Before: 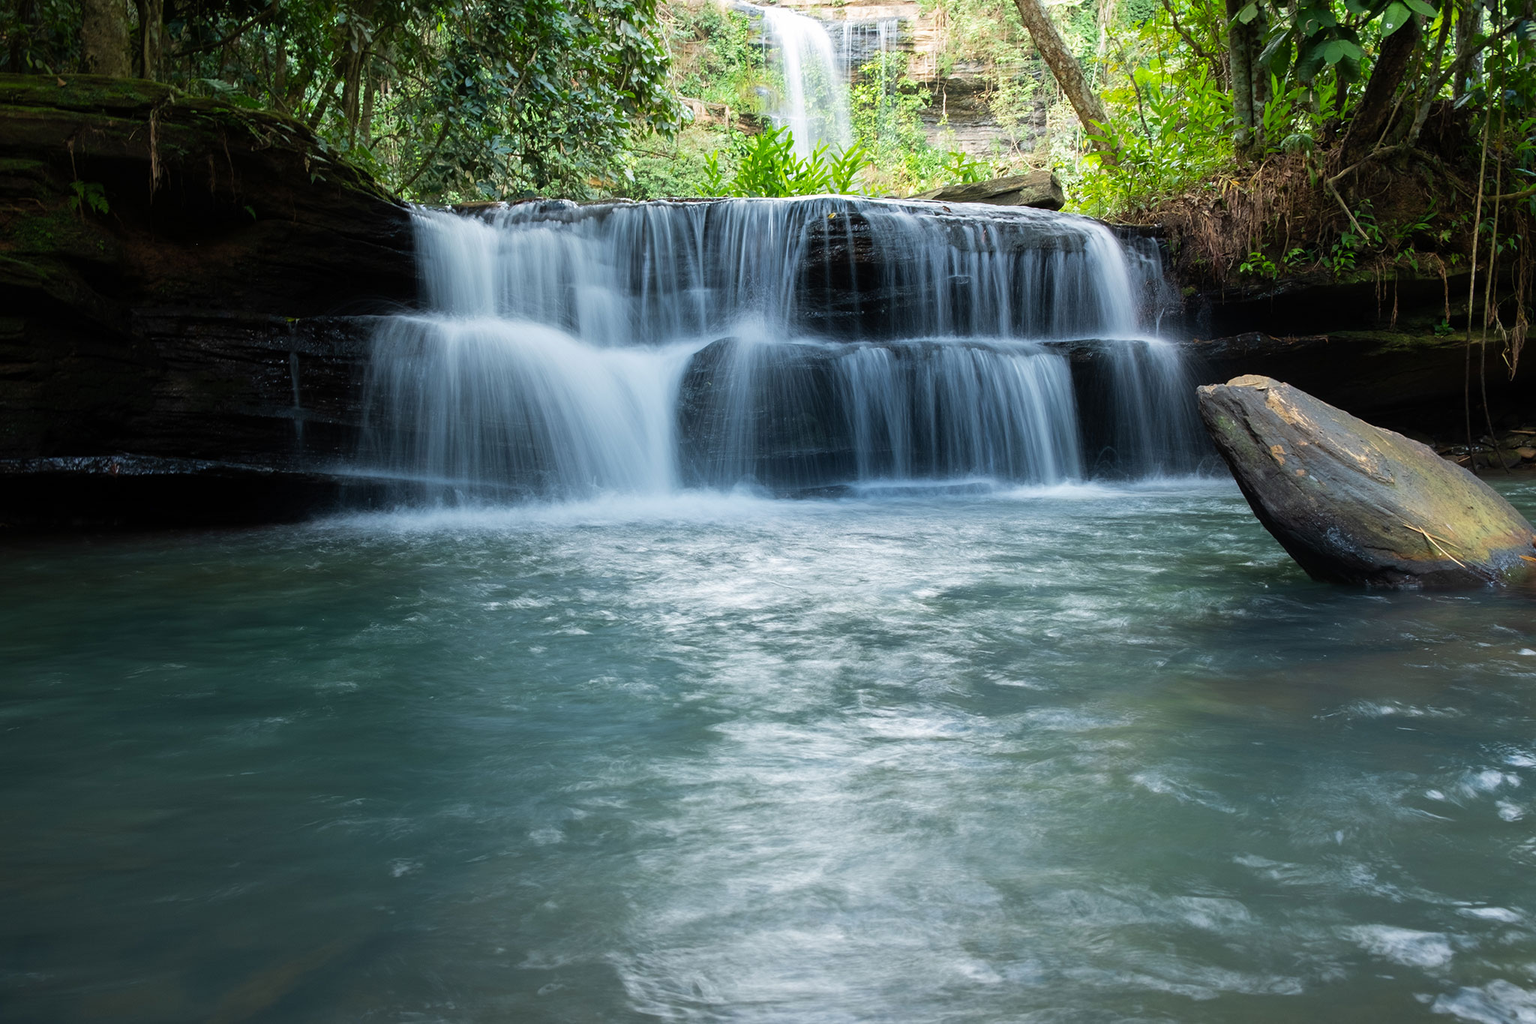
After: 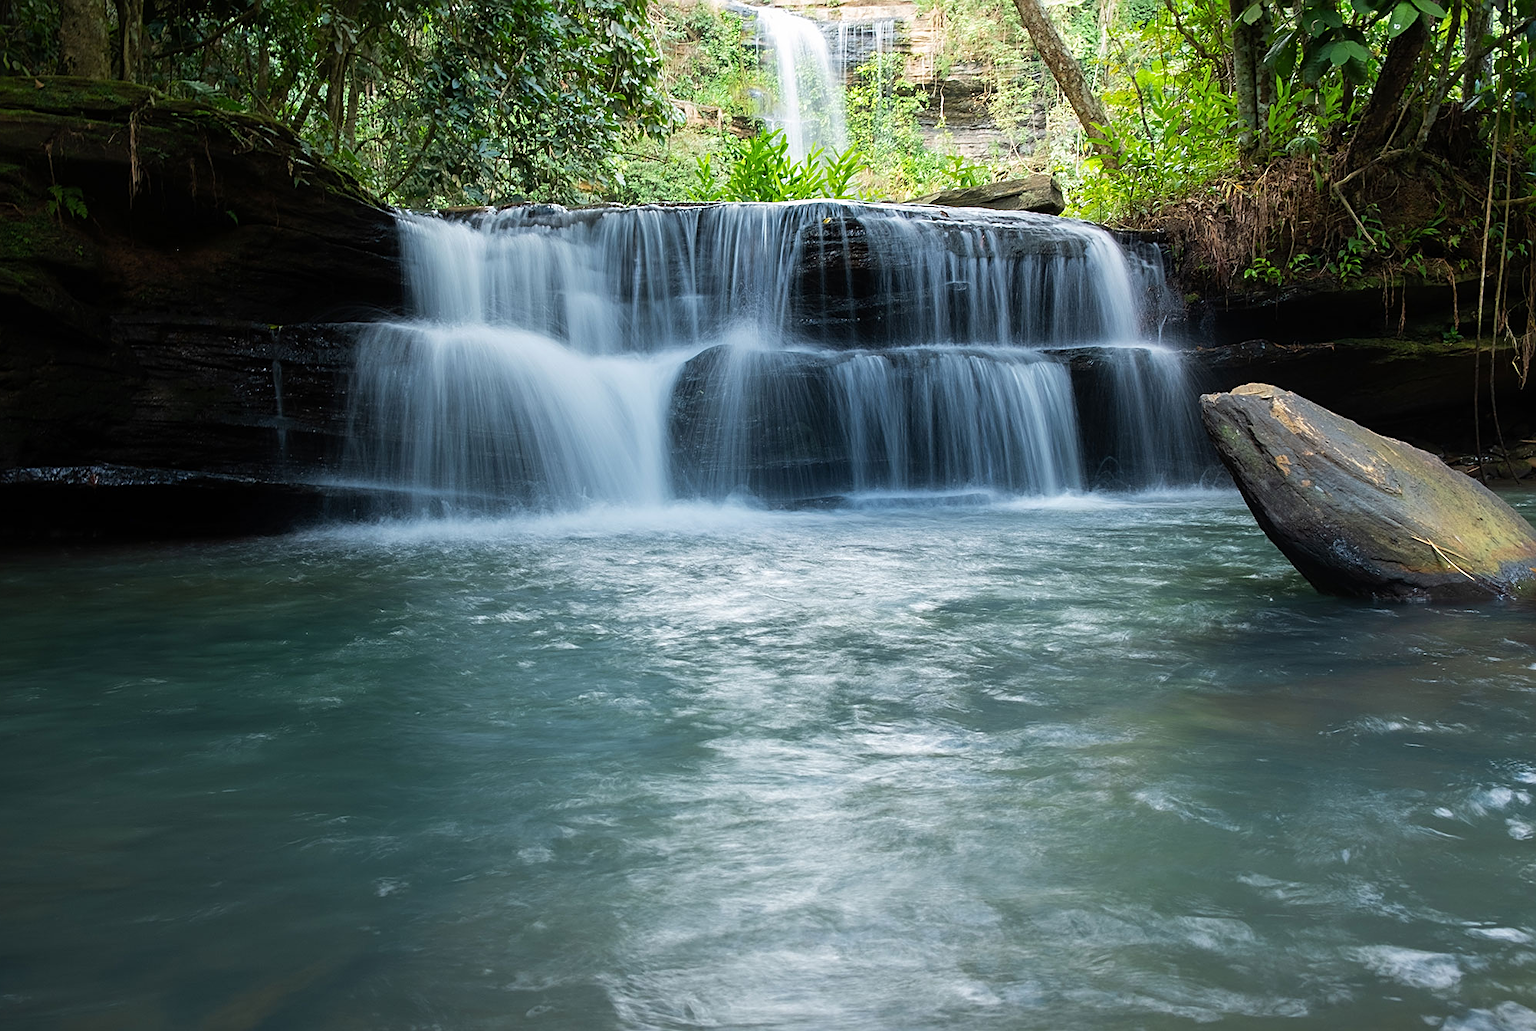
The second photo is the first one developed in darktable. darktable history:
sharpen: on, module defaults
crop and rotate: left 1.562%, right 0.615%, bottom 1.45%
